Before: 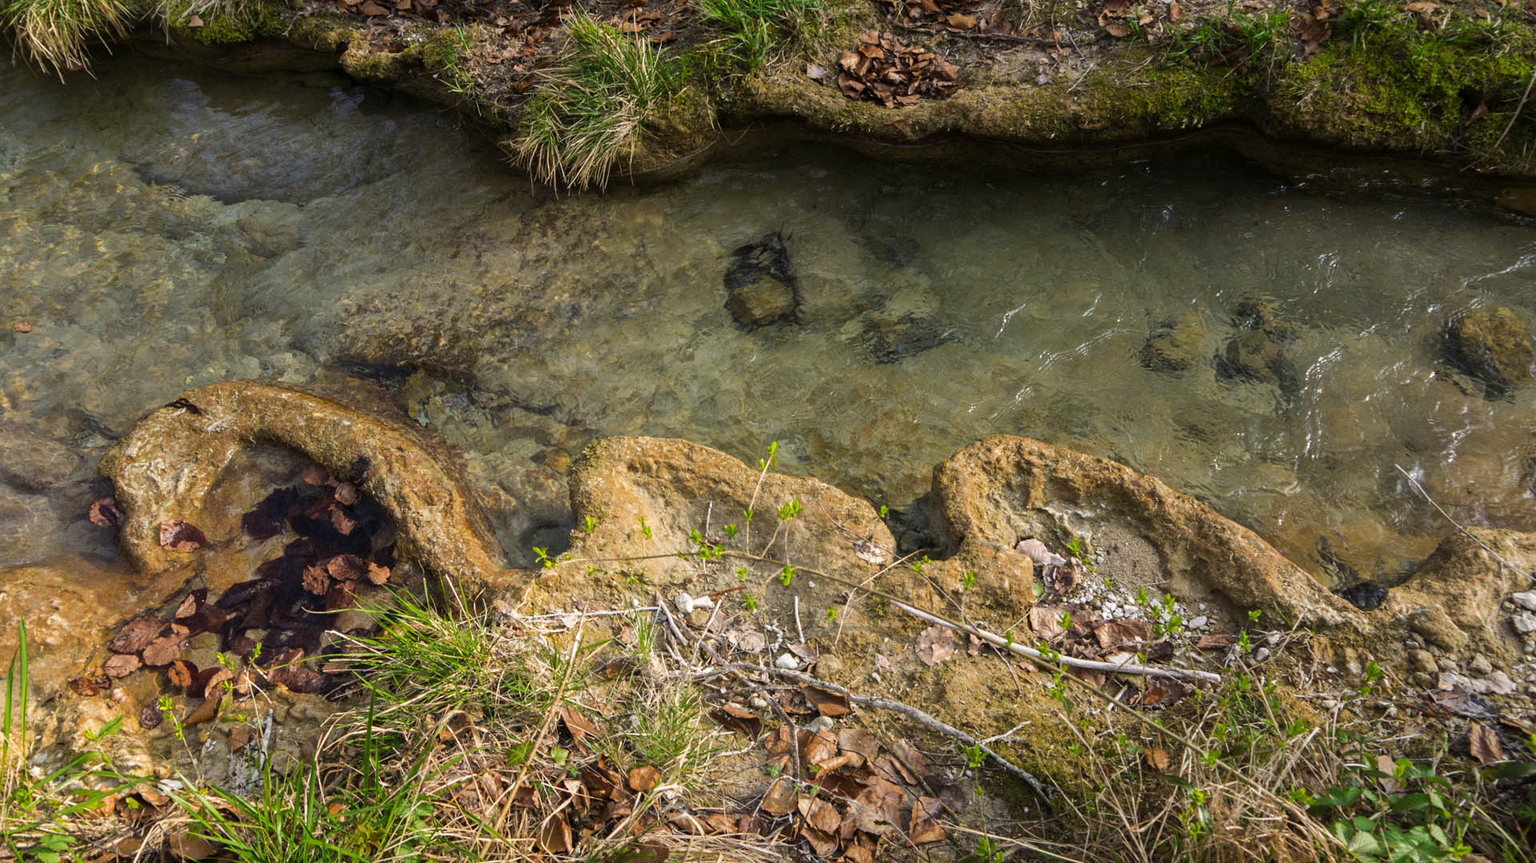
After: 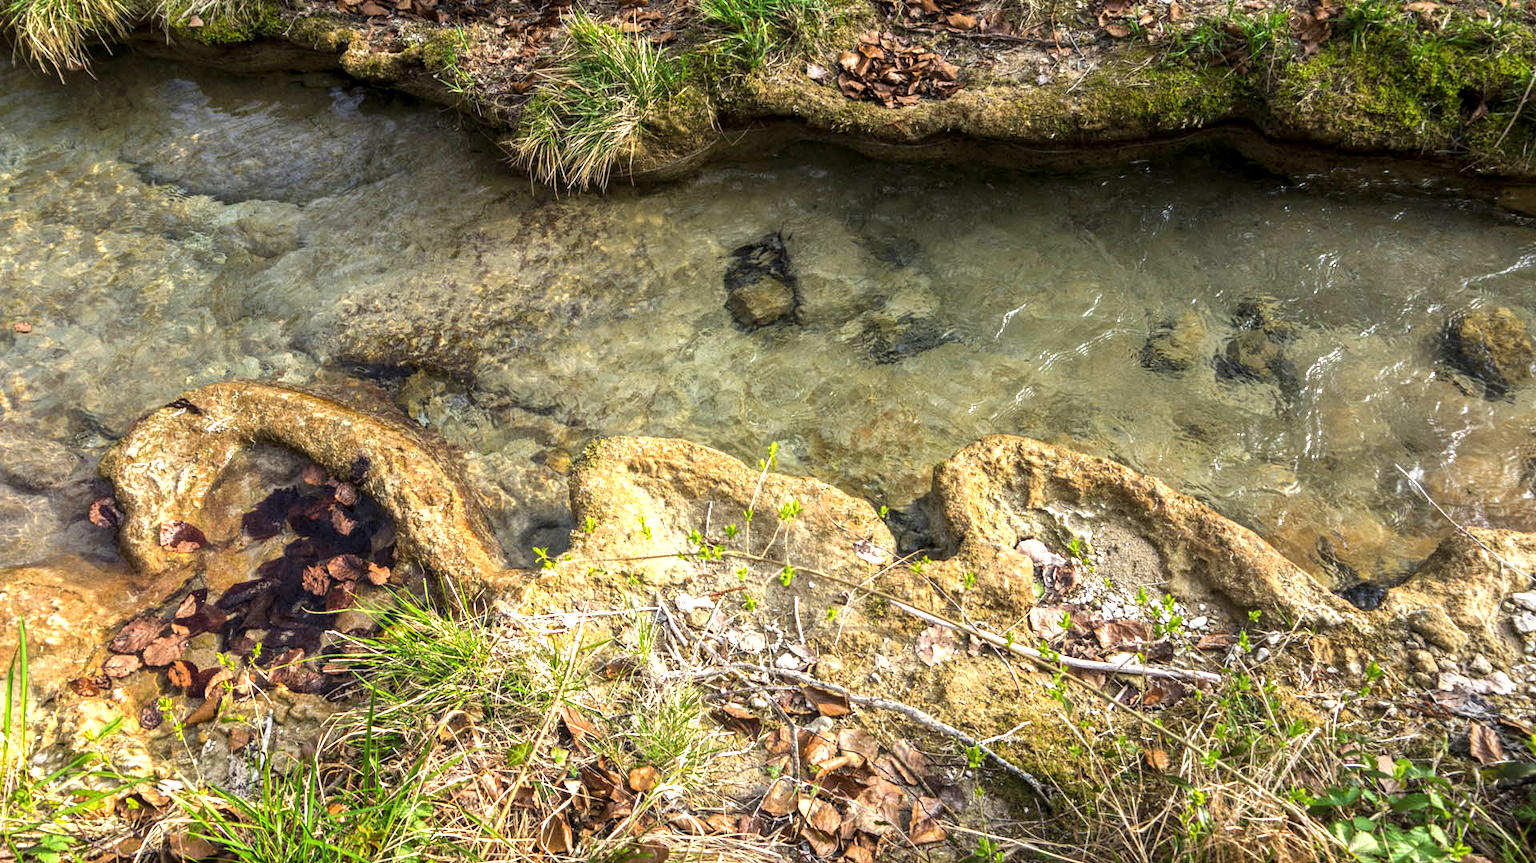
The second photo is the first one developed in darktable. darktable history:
local contrast: detail 130%
exposure: black level correction 0, exposure 0.947 EV, compensate exposure bias true, compensate highlight preservation false
